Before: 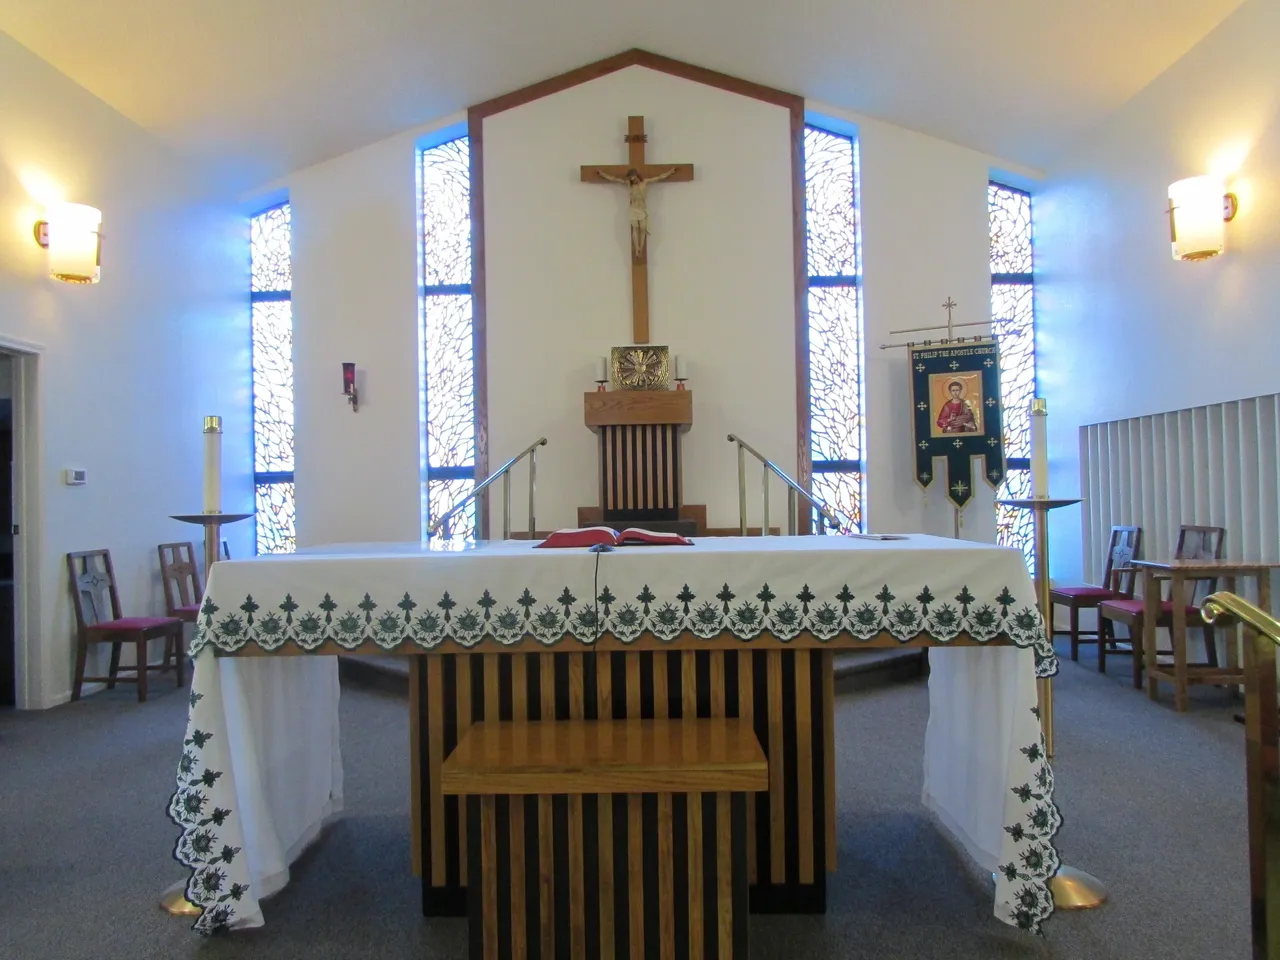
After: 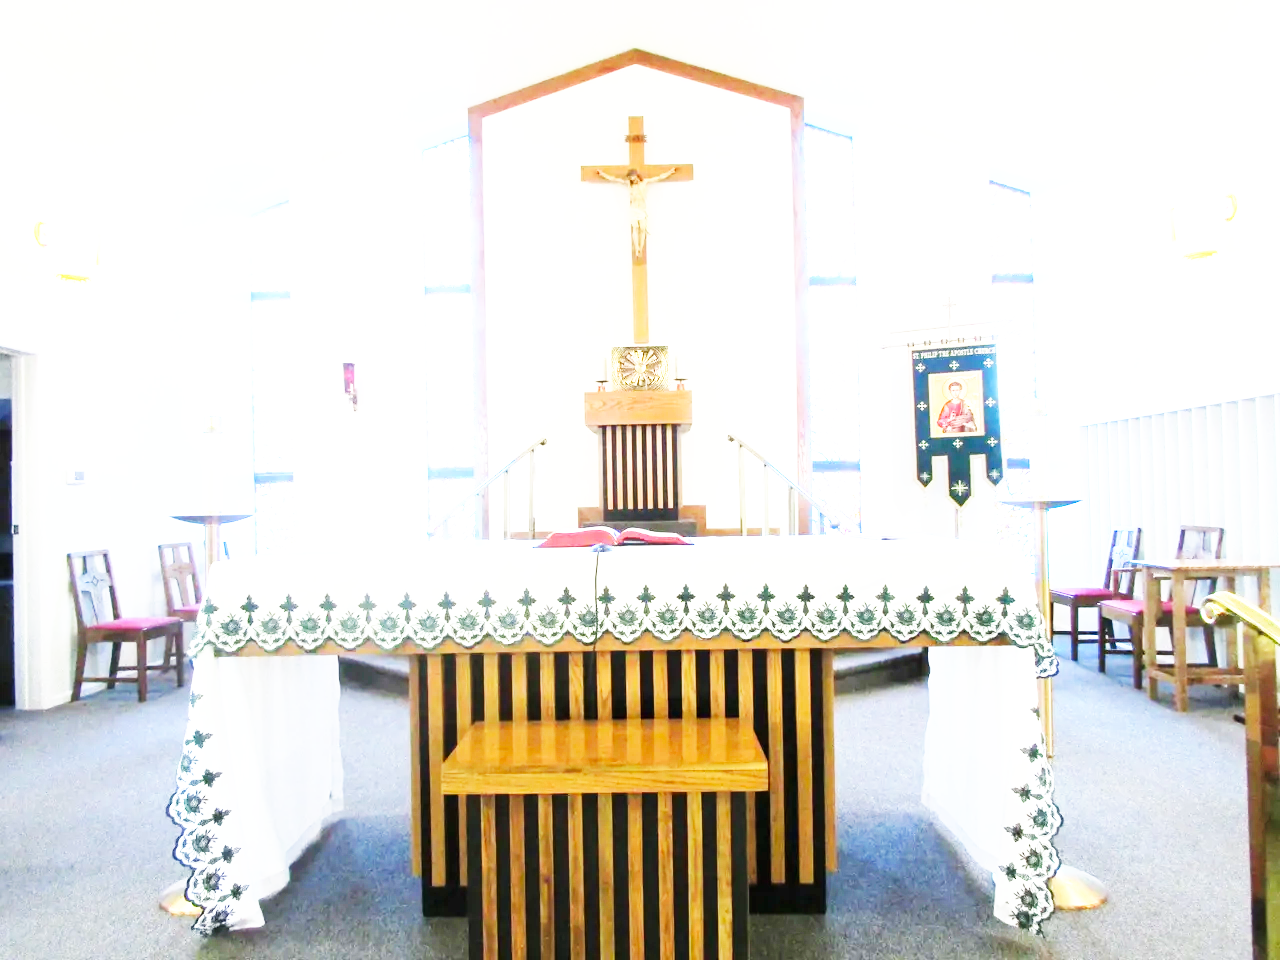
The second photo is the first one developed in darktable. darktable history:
base curve: curves: ch0 [(0, 0) (0.007, 0.004) (0.027, 0.03) (0.046, 0.07) (0.207, 0.54) (0.442, 0.872) (0.673, 0.972) (1, 1)], preserve colors none
exposure: black level correction 0, exposure 1.7 EV, compensate exposure bias true, compensate highlight preservation false
